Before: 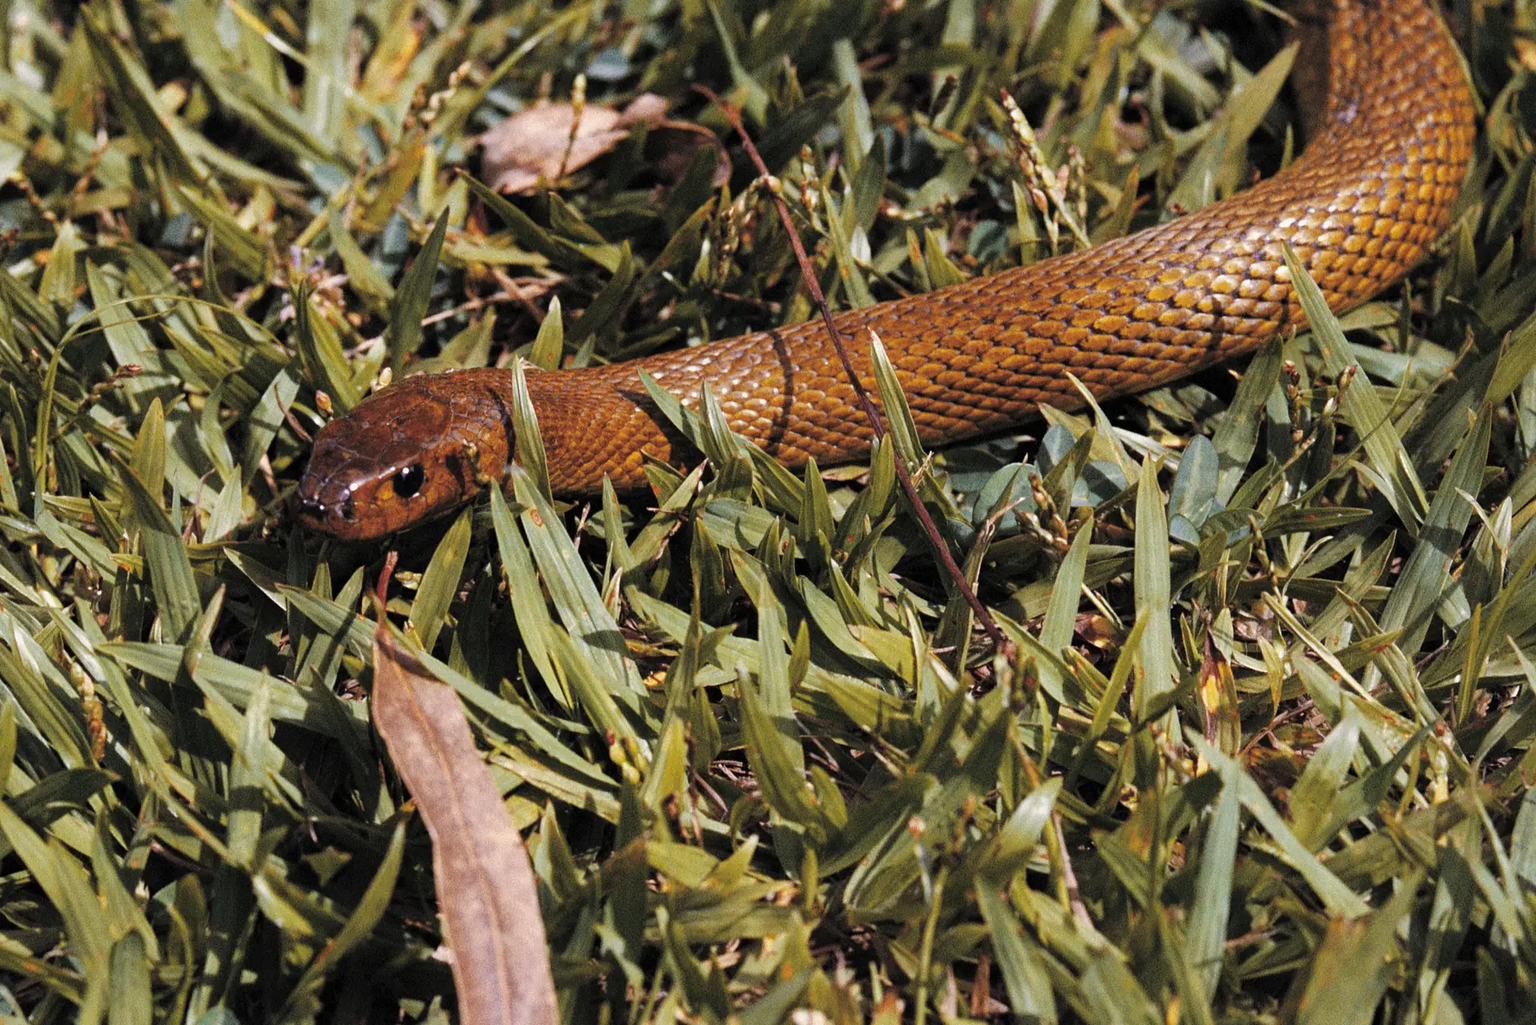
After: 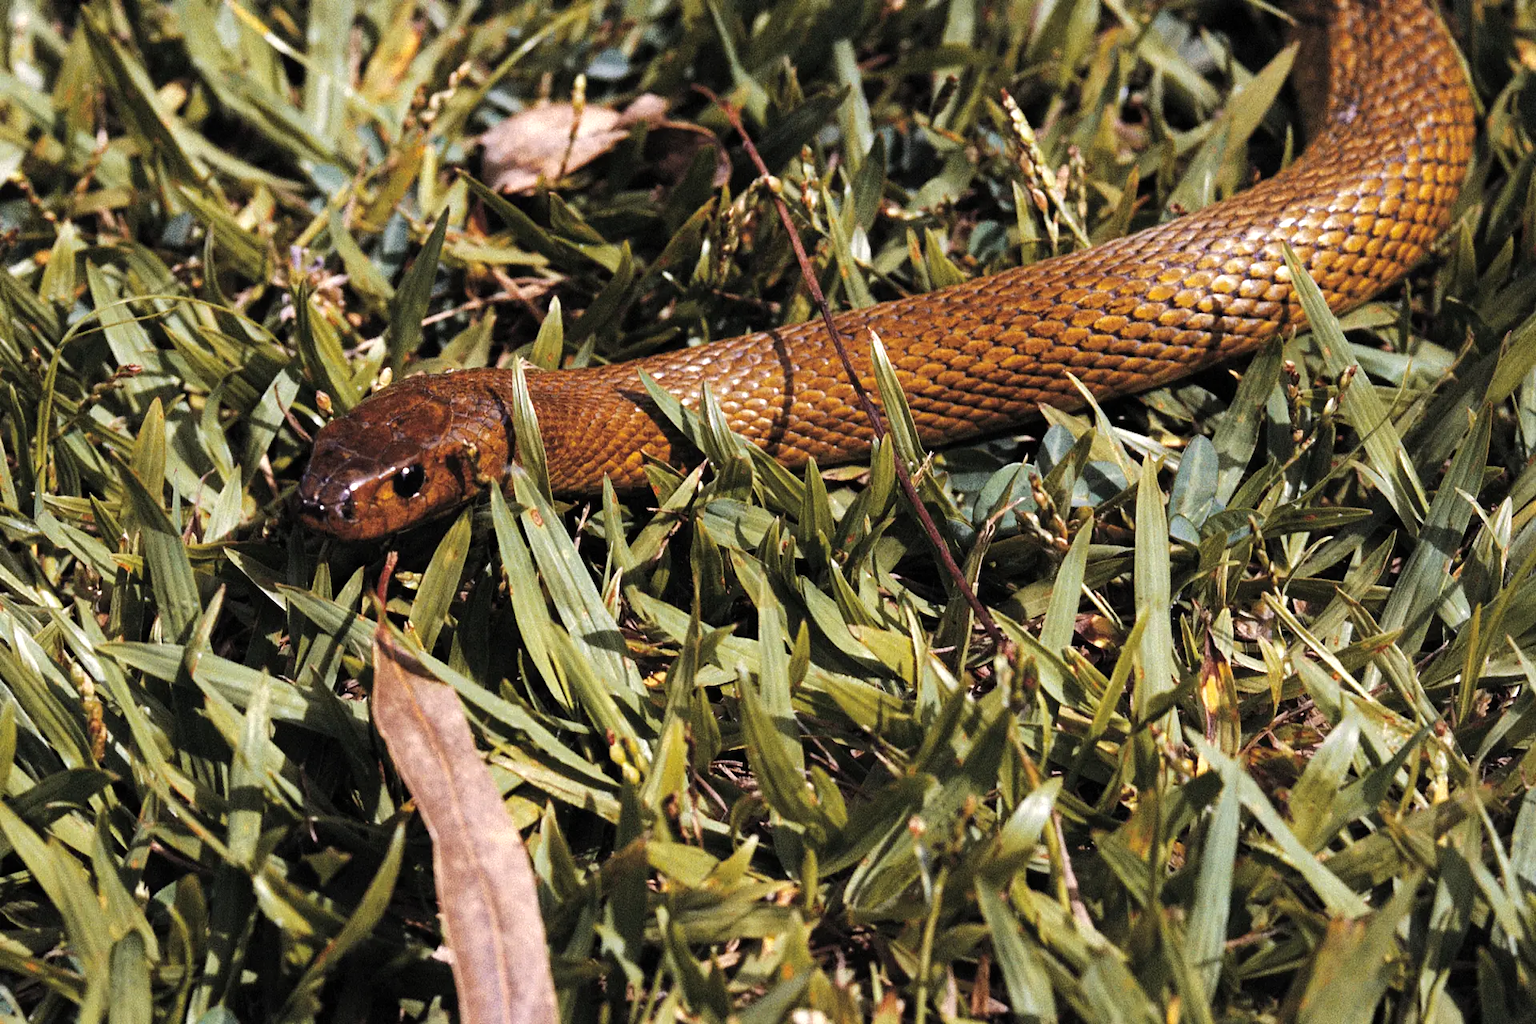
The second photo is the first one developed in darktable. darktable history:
tone equalizer: -8 EV -0.45 EV, -7 EV -0.387 EV, -6 EV -0.305 EV, -5 EV -0.202 EV, -3 EV 0.249 EV, -2 EV 0.304 EV, -1 EV 0.408 EV, +0 EV 0.392 EV, edges refinement/feathering 500, mask exposure compensation -1.57 EV, preserve details no
